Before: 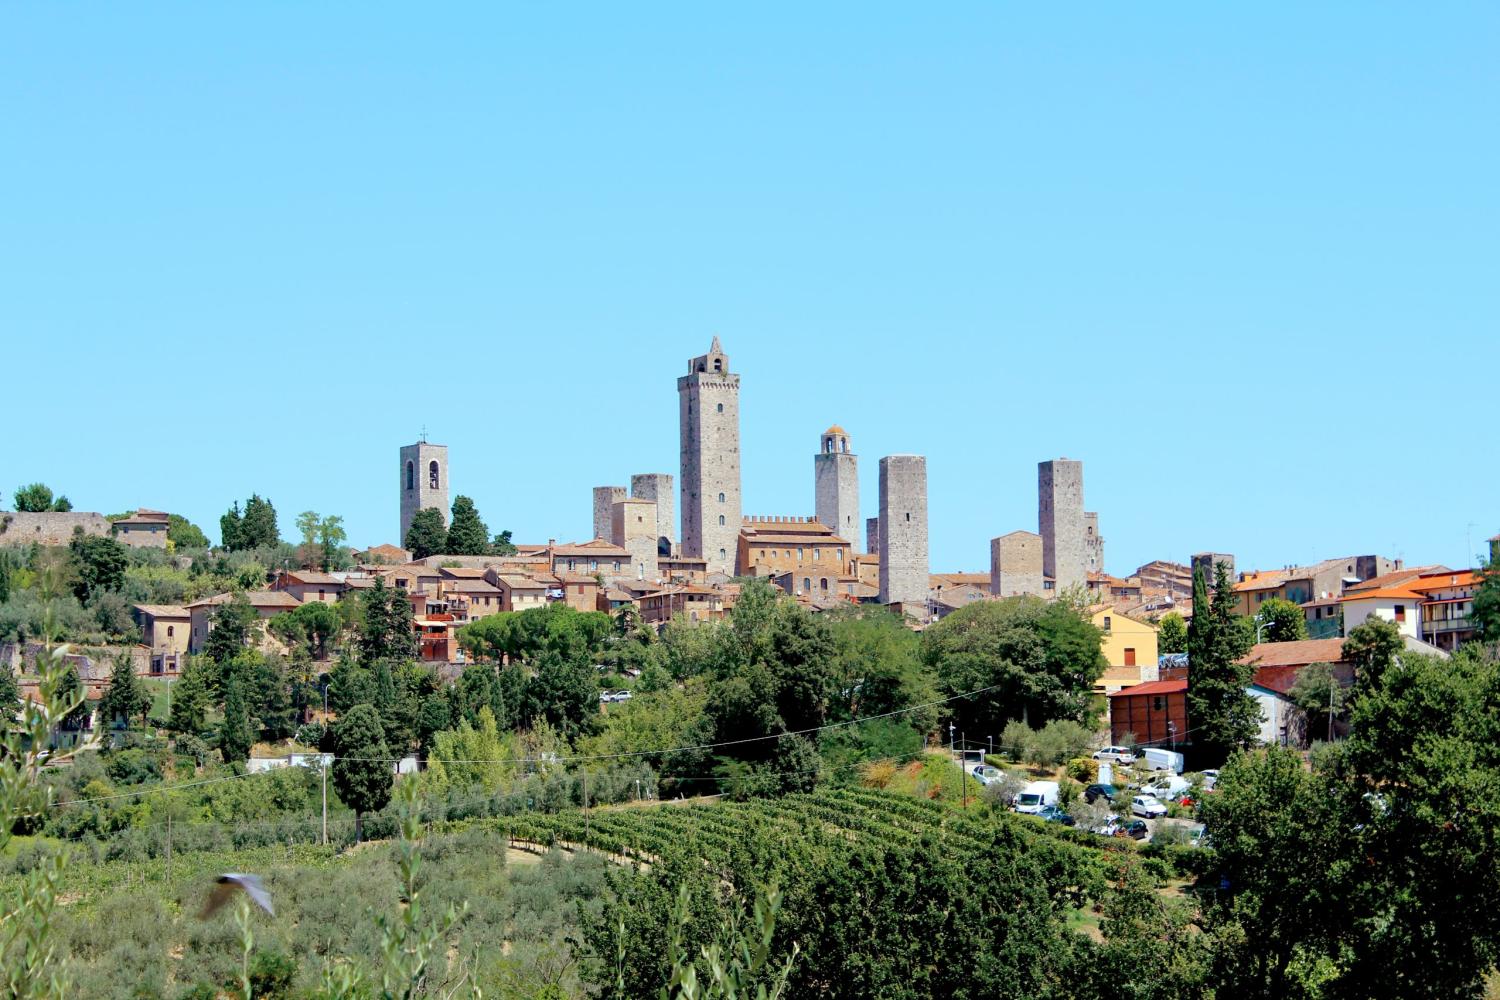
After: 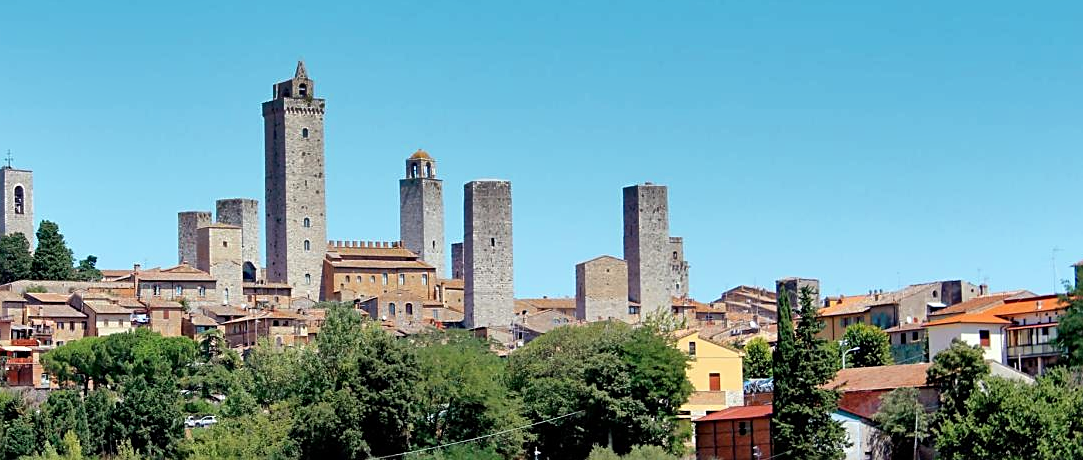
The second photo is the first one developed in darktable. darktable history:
sharpen: on, module defaults
shadows and highlights: radius 107.63, shadows 45.25, highlights -67.16, low approximation 0.01, soften with gaussian
crop and rotate: left 27.741%, top 27.536%, bottom 26.373%
